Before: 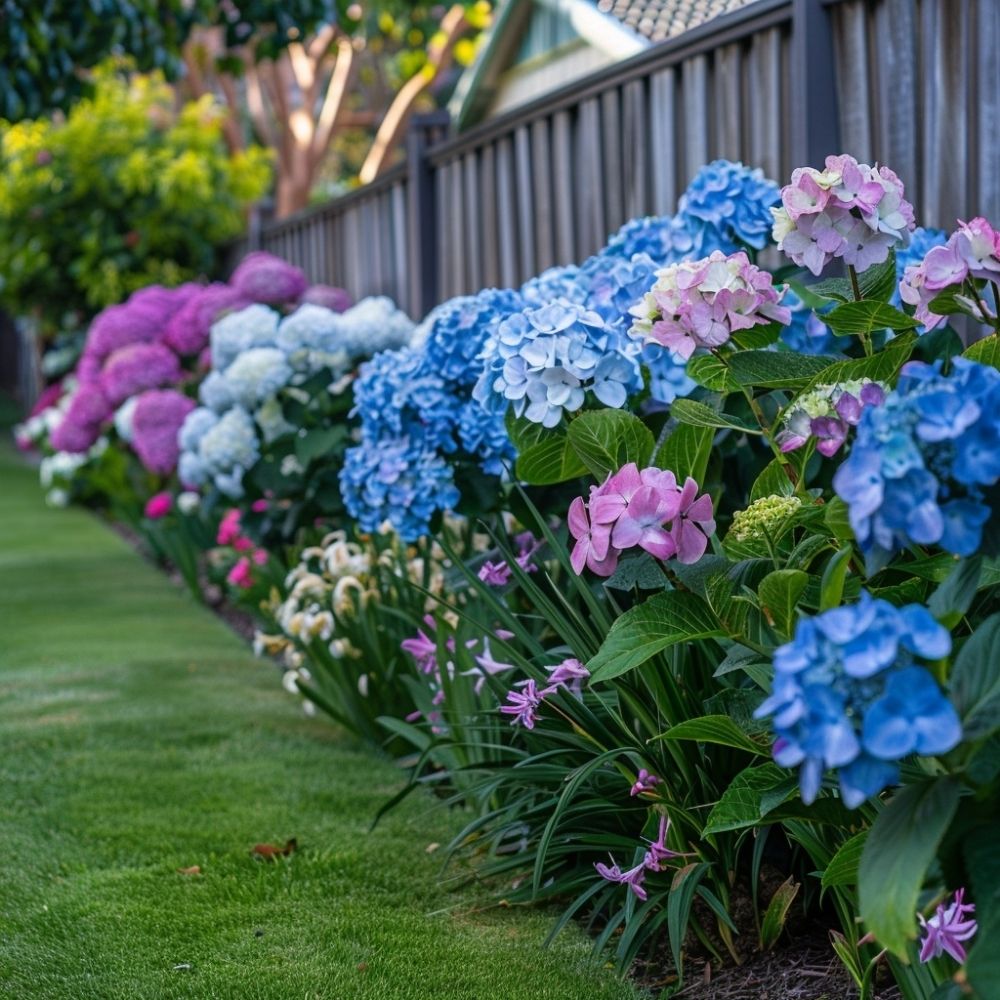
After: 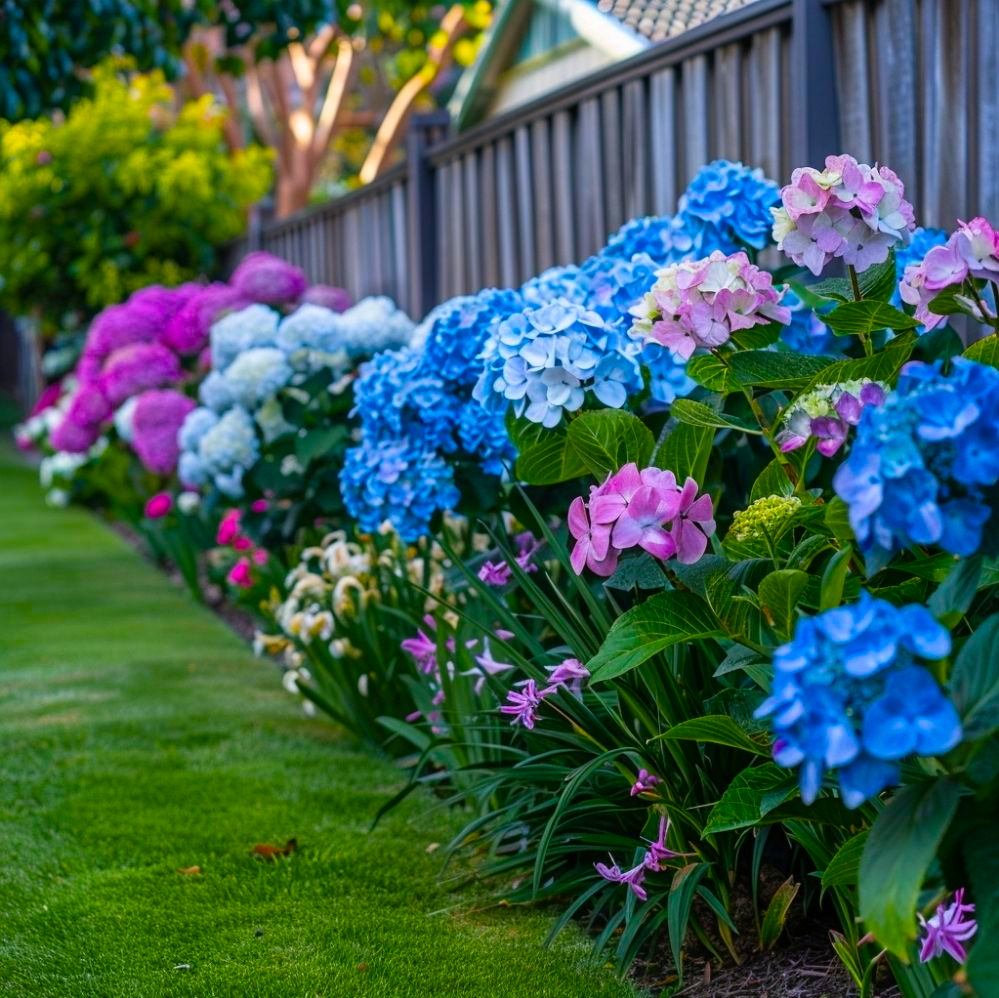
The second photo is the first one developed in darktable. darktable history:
color balance rgb: linear chroma grading › global chroma 15%, perceptual saturation grading › global saturation 30%
crop: top 0.05%, bottom 0.098%
